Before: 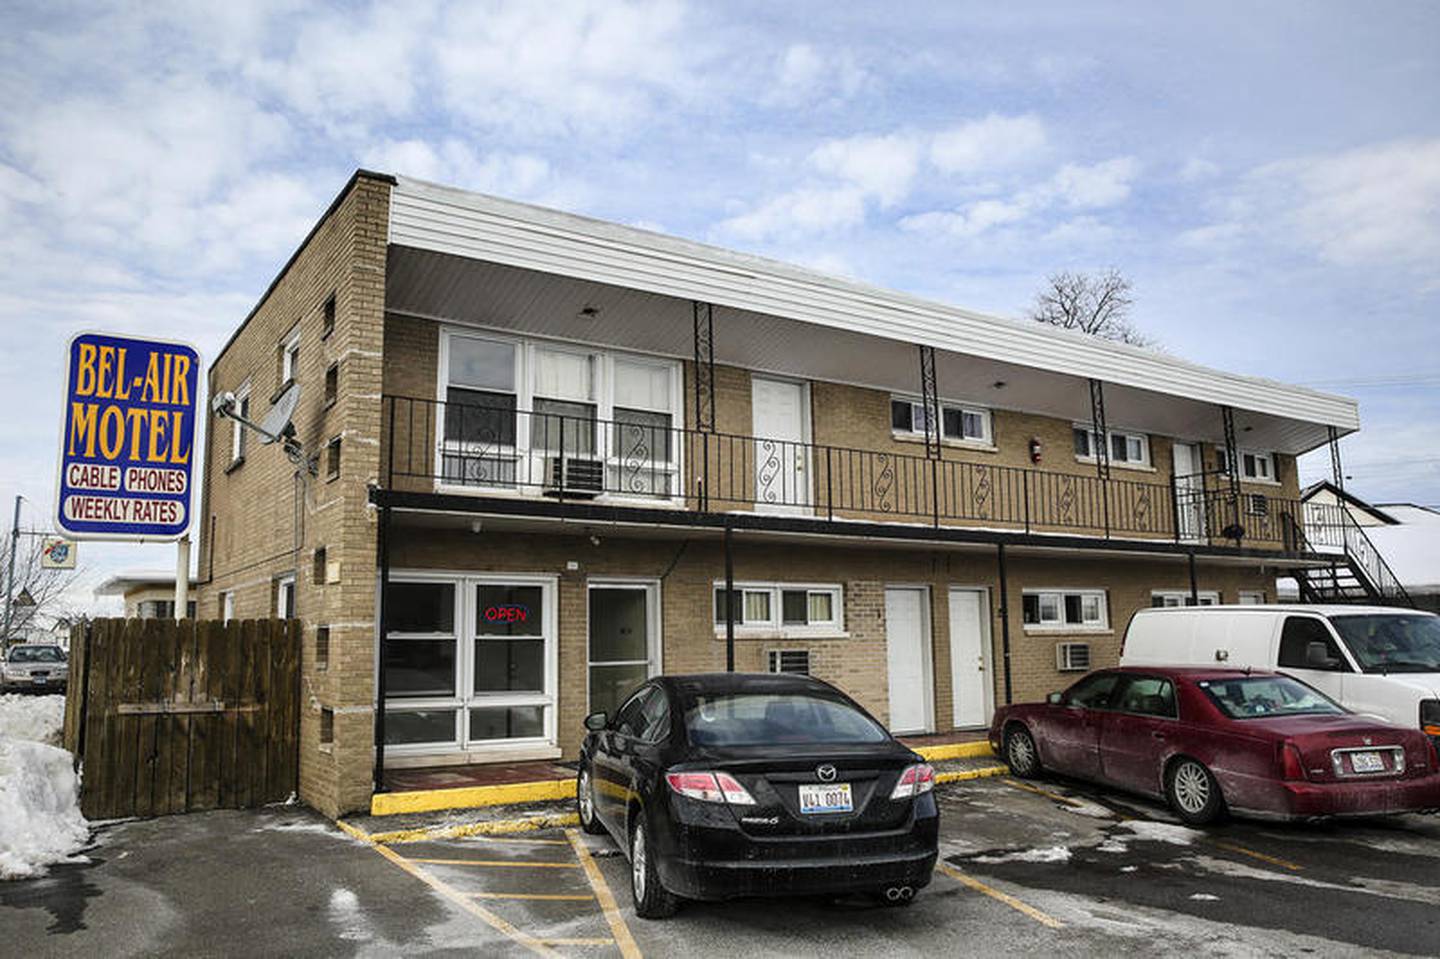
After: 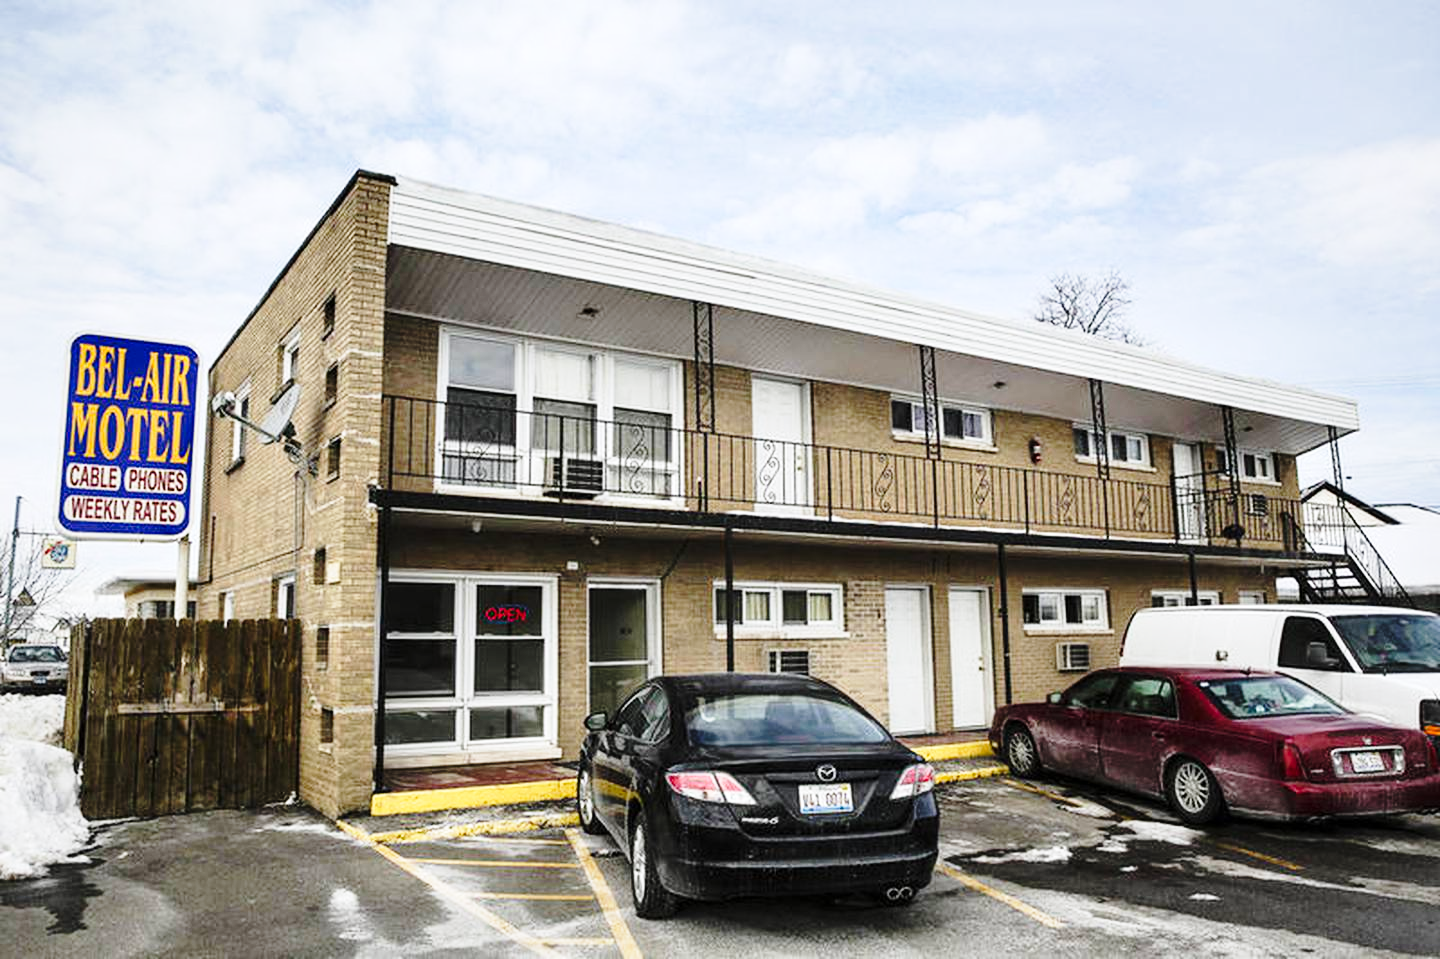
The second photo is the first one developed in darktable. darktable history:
base curve: curves: ch0 [(0, 0) (0.028, 0.03) (0.121, 0.232) (0.46, 0.748) (0.859, 0.968) (1, 1)], preserve colors none
color correction: highlights a* 0.035, highlights b* -0.565
